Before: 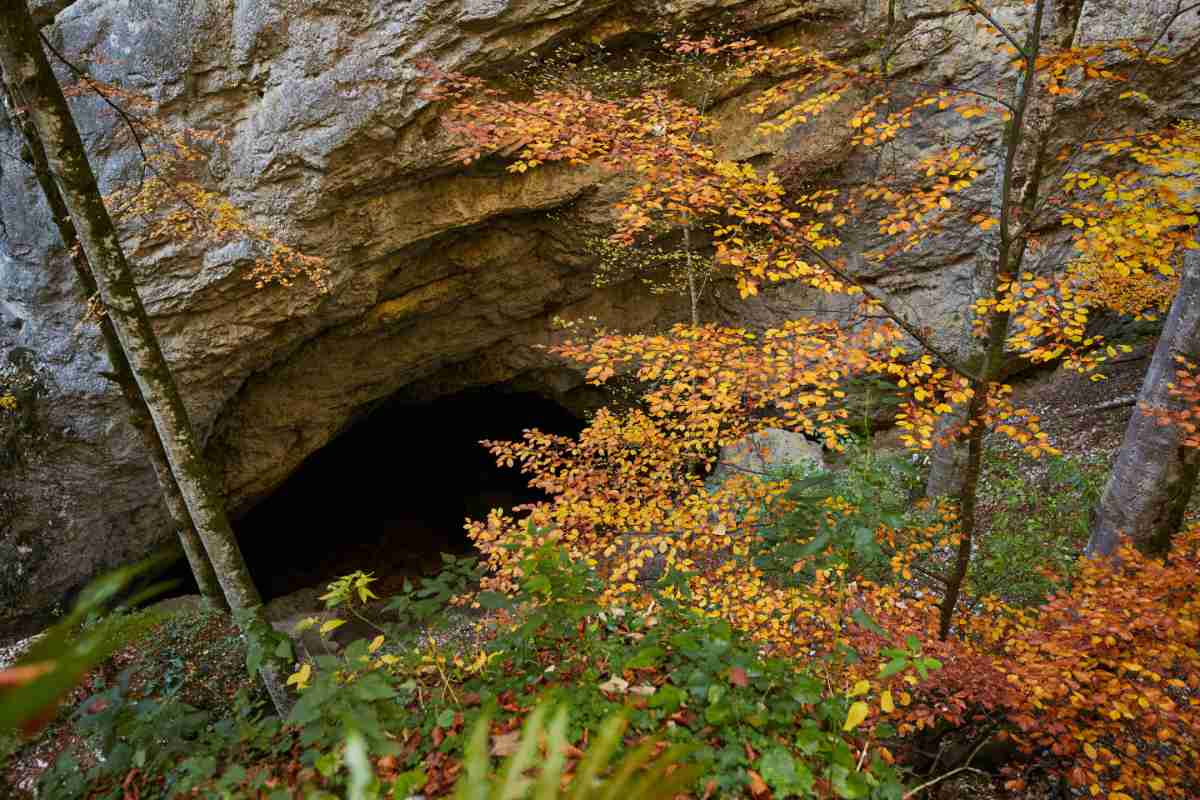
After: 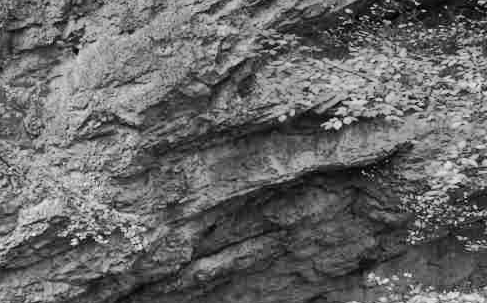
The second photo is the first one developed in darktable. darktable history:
shadows and highlights: radius 110.86, shadows 51.09, white point adjustment 9.16, highlights -4.17, highlights color adjustment 32.2%, soften with gaussian
monochrome: a 1.94, b -0.638
crop: left 15.452%, top 5.459%, right 43.956%, bottom 56.62%
graduated density: hue 238.83°, saturation 50%
